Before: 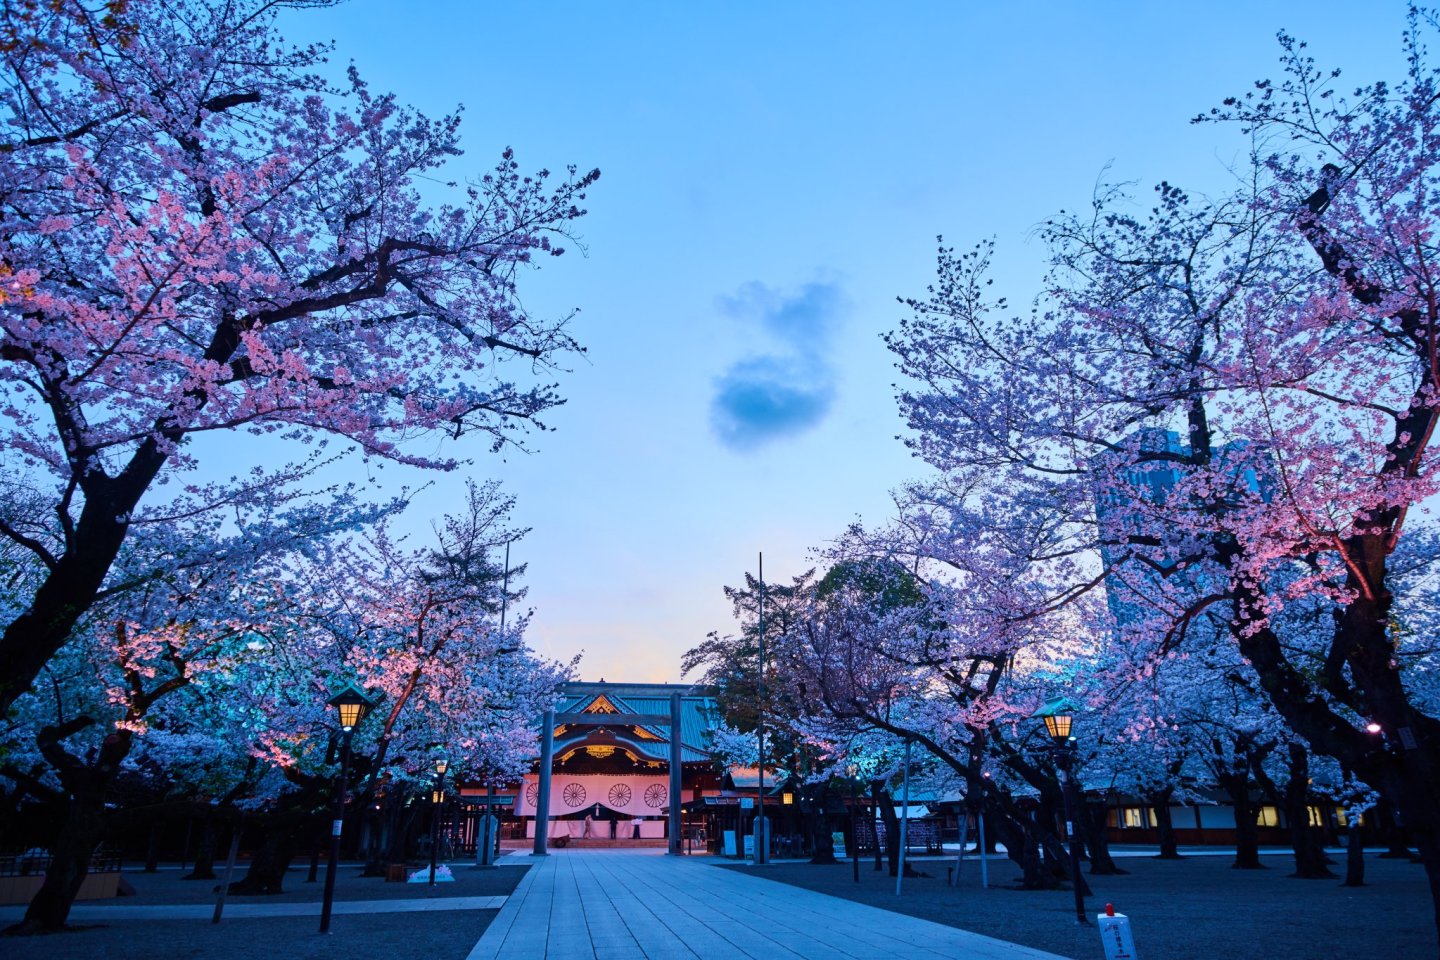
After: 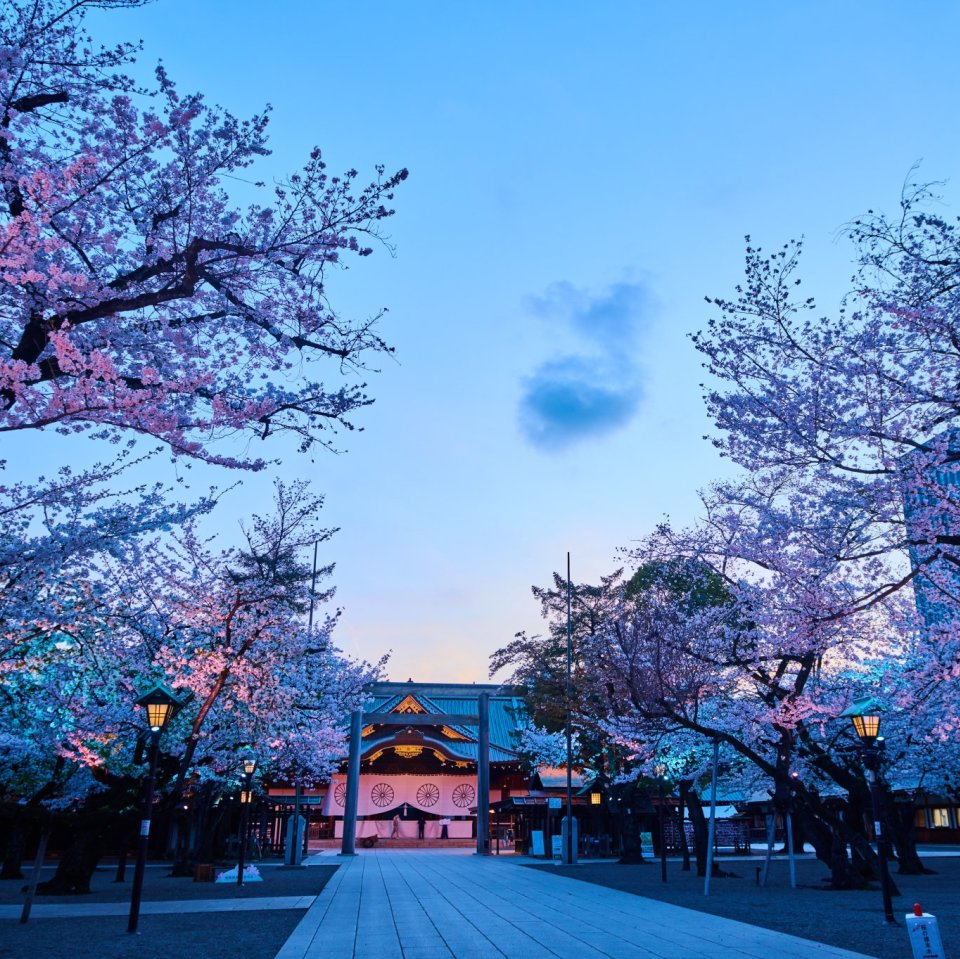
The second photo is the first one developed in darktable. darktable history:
crop and rotate: left 13.378%, right 19.918%
